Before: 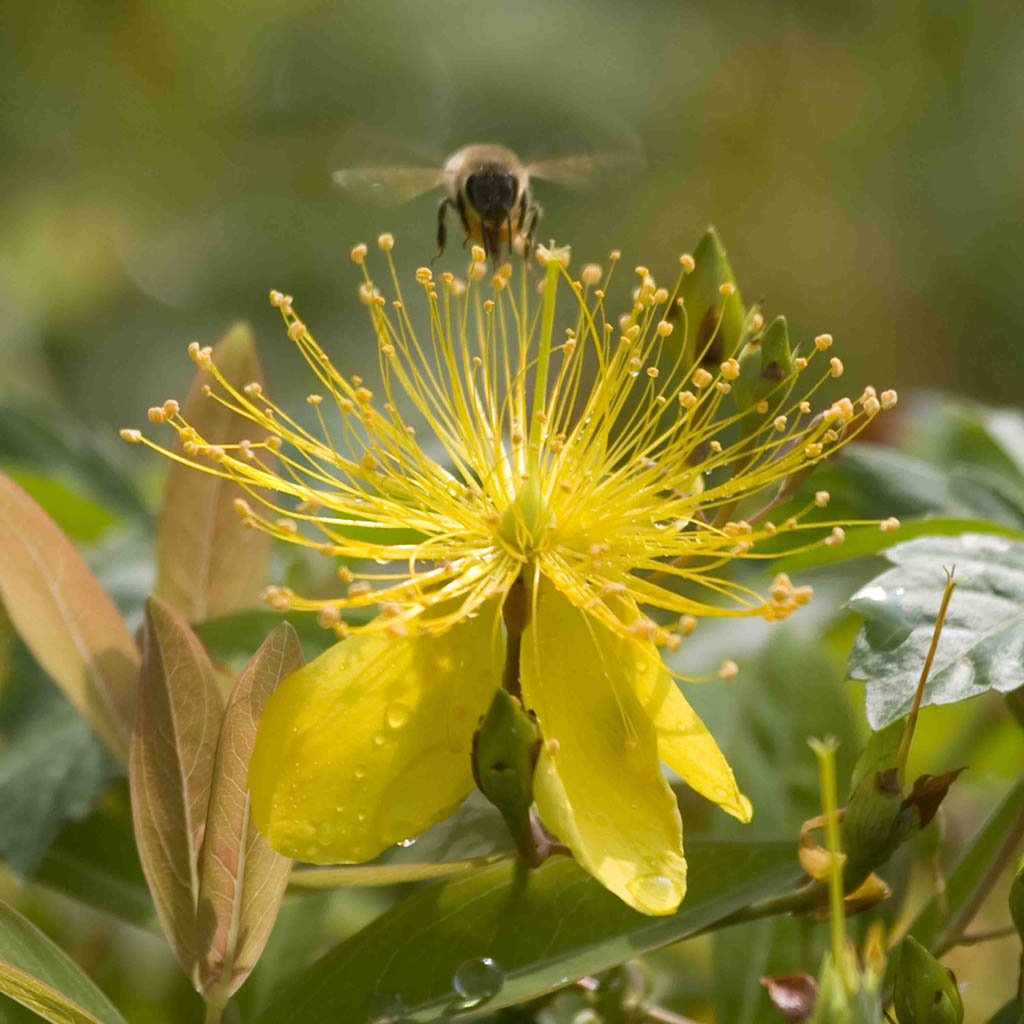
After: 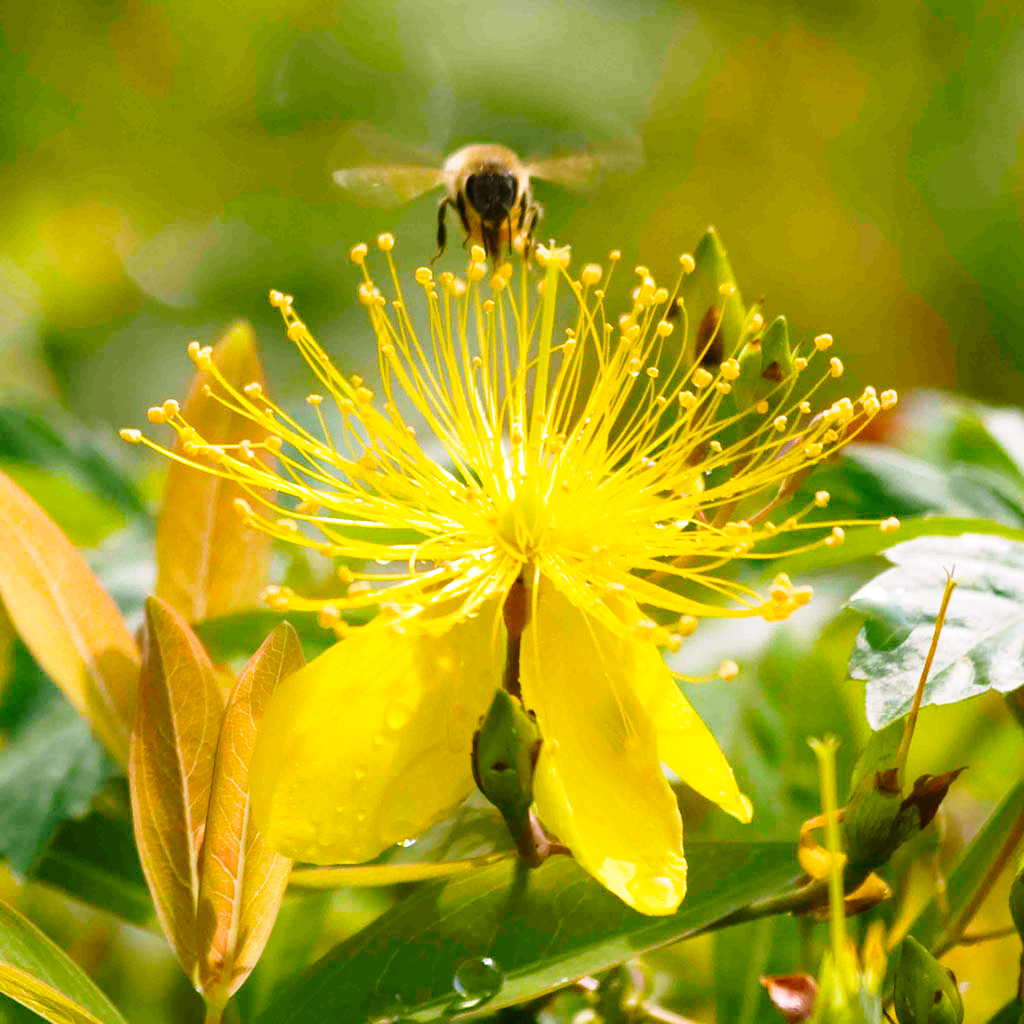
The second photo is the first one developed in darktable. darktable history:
base curve: curves: ch0 [(0, 0) (0.028, 0.03) (0.121, 0.232) (0.46, 0.748) (0.859, 0.968) (1, 1)], preserve colors none
color balance rgb: shadows lift › chroma 2.055%, shadows lift › hue 215.57°, highlights gain › chroma 1.466%, highlights gain › hue 311.54°, perceptual saturation grading › global saturation 24.923%, contrast 4.92%
